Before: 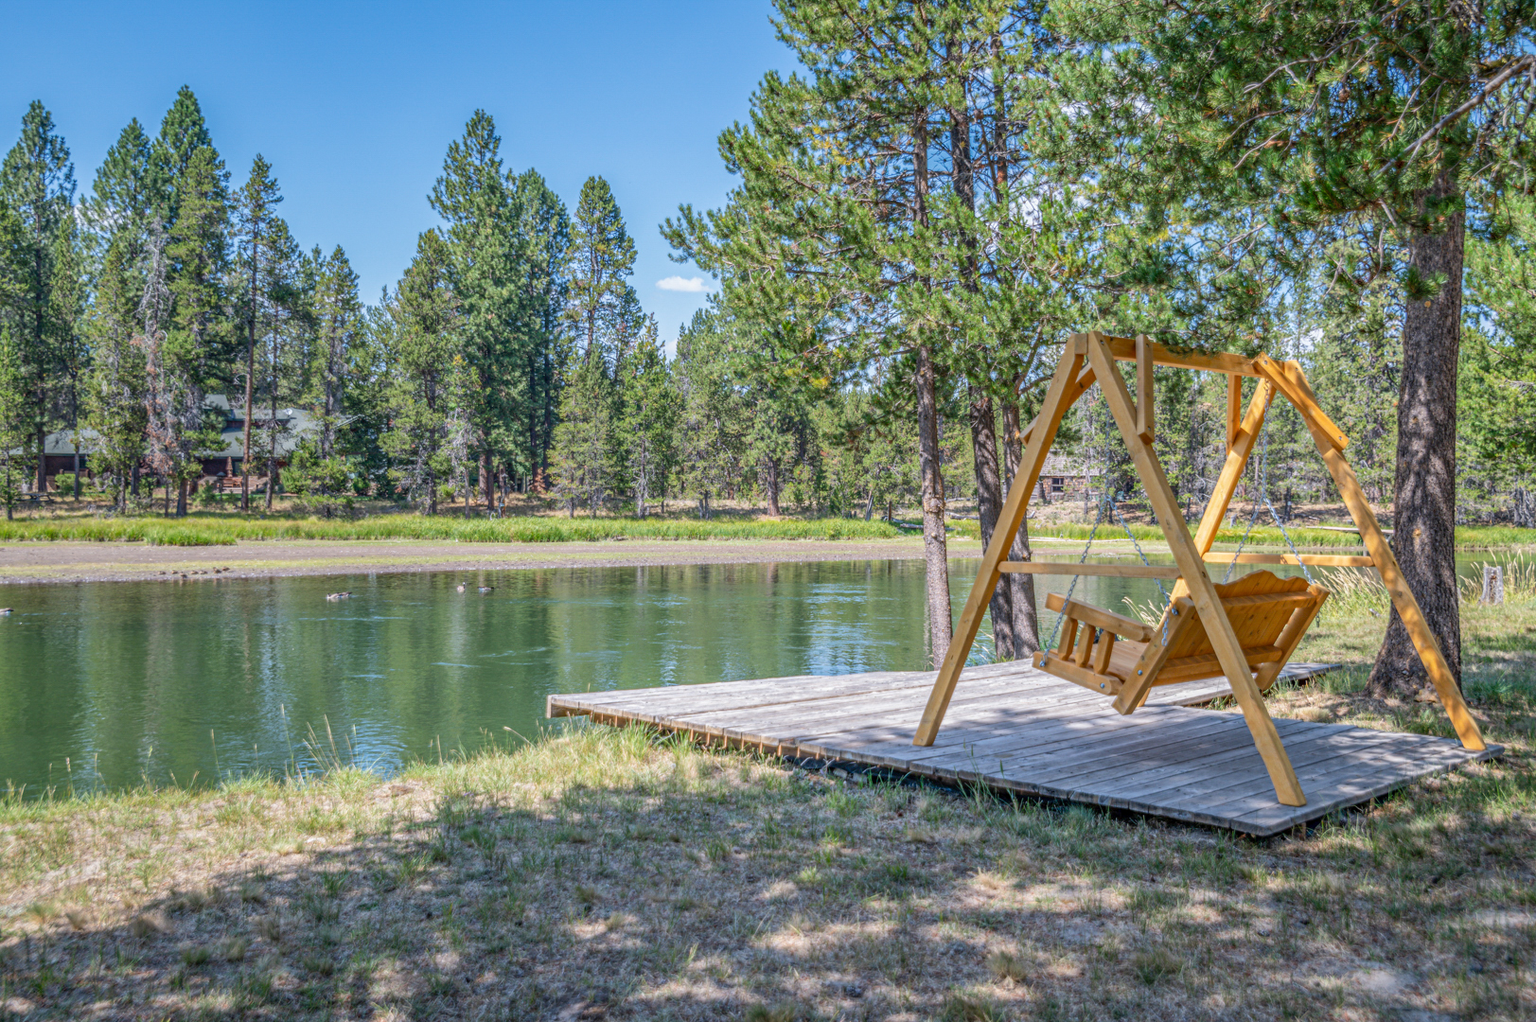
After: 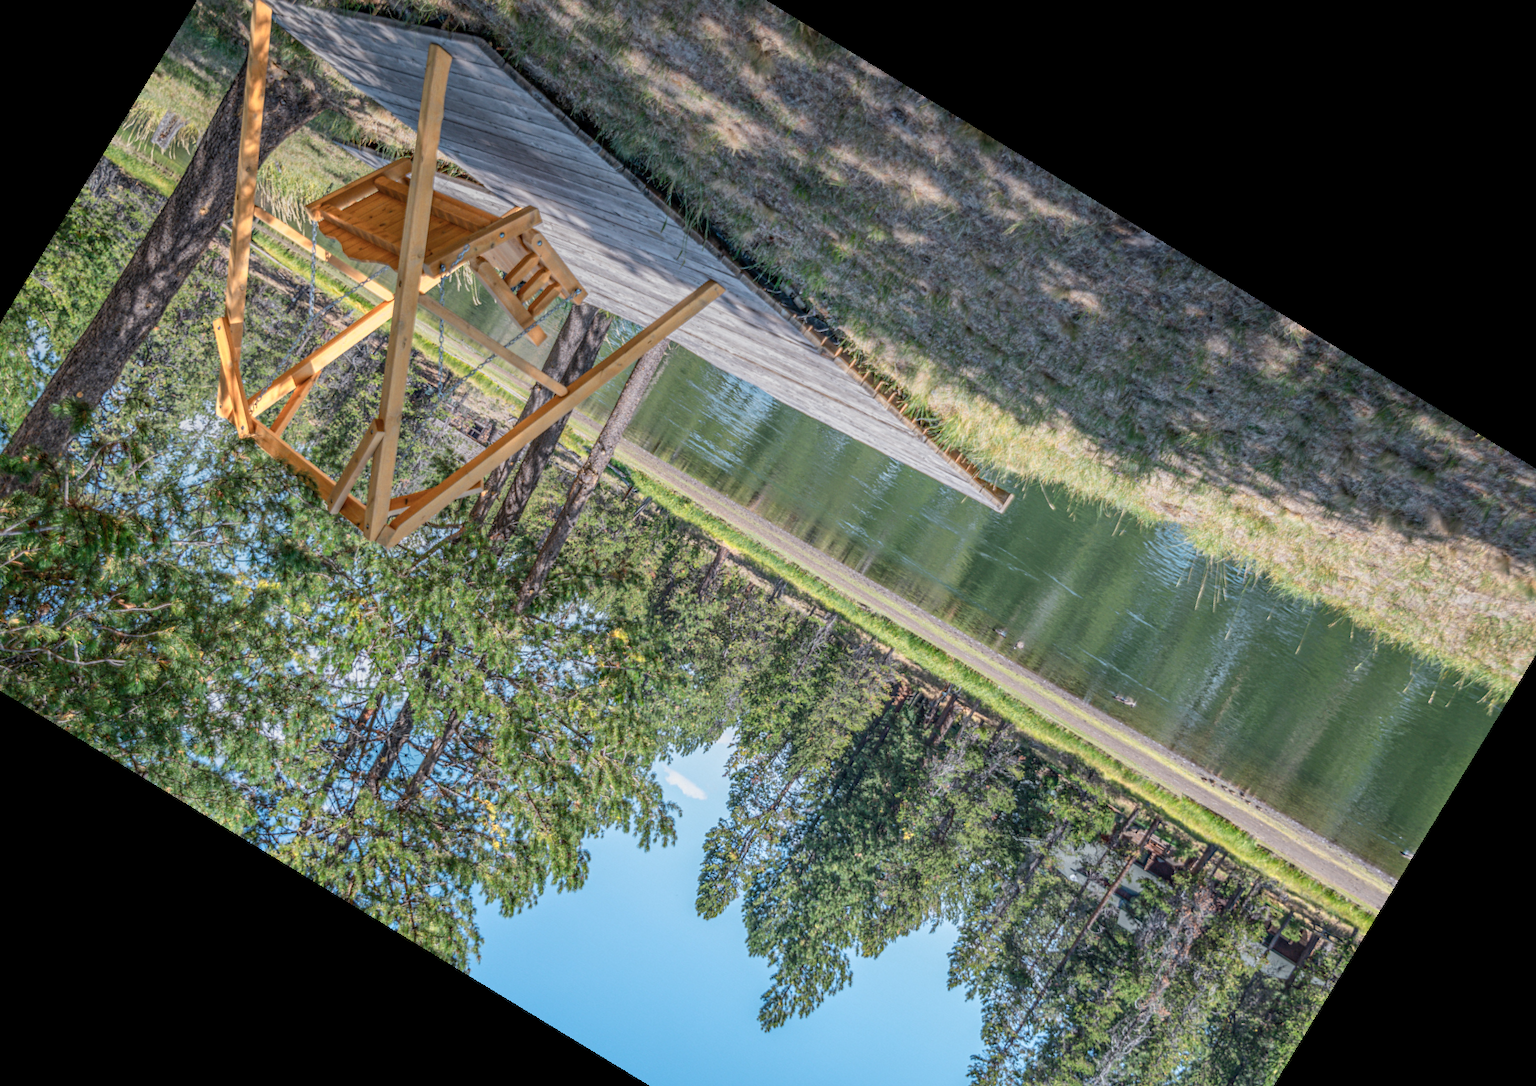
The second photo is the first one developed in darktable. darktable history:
crop and rotate: angle 148.68°, left 9.111%, top 15.603%, right 4.588%, bottom 17.041%
graduated density: on, module defaults
color zones: curves: ch0 [(0.018, 0.548) (0.224, 0.64) (0.425, 0.447) (0.675, 0.575) (0.732, 0.579)]; ch1 [(0.066, 0.487) (0.25, 0.5) (0.404, 0.43) (0.75, 0.421) (0.956, 0.421)]; ch2 [(0.044, 0.561) (0.215, 0.465) (0.399, 0.544) (0.465, 0.548) (0.614, 0.447) (0.724, 0.43) (0.882, 0.623) (0.956, 0.632)]
